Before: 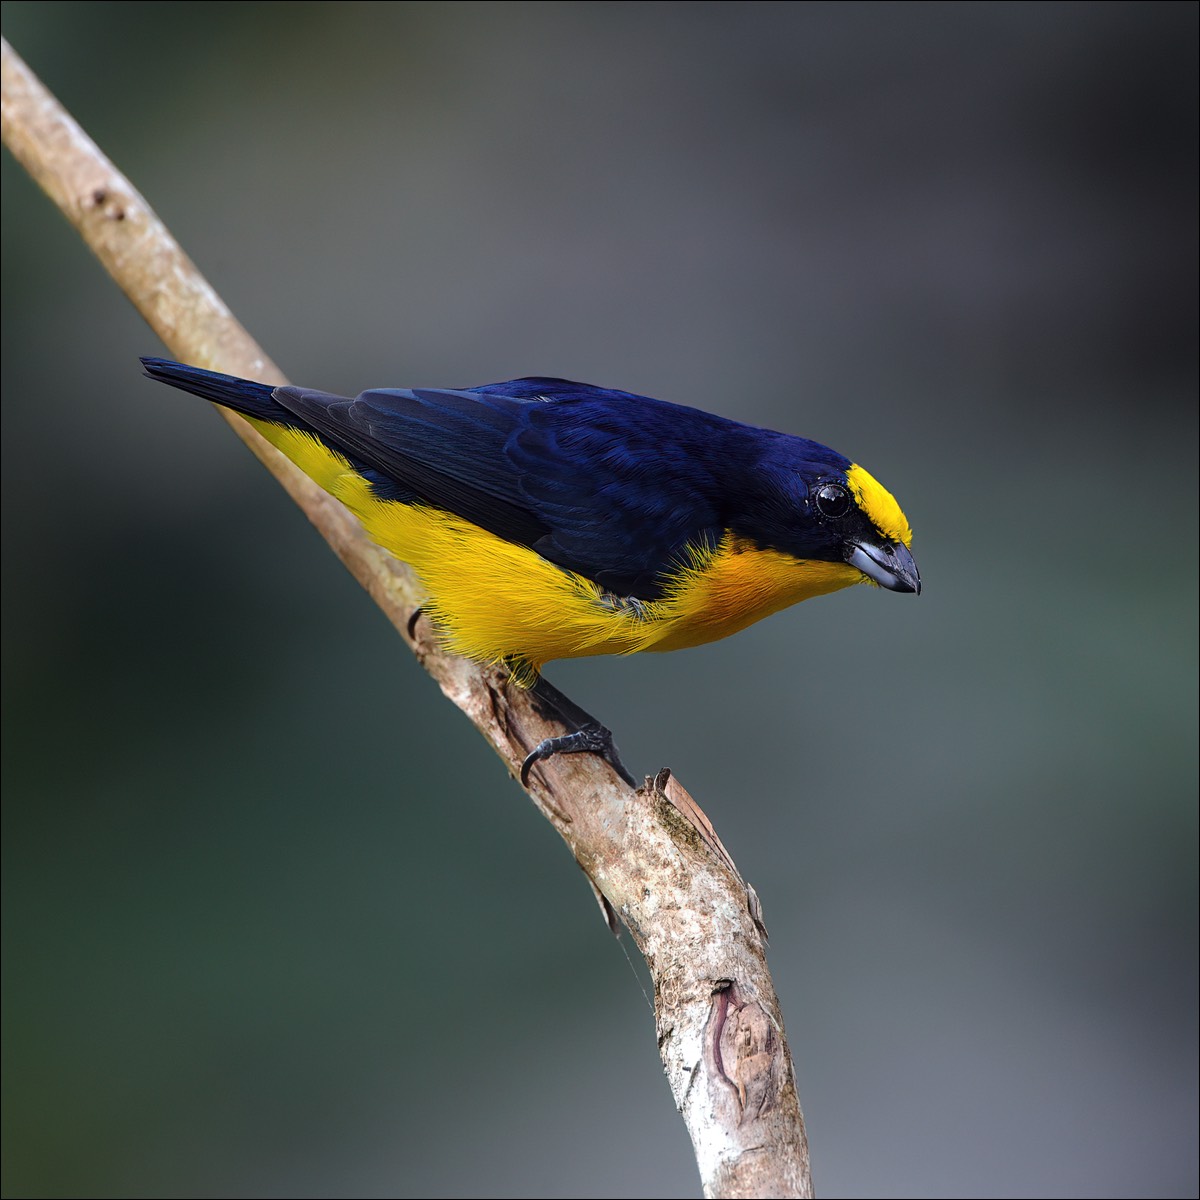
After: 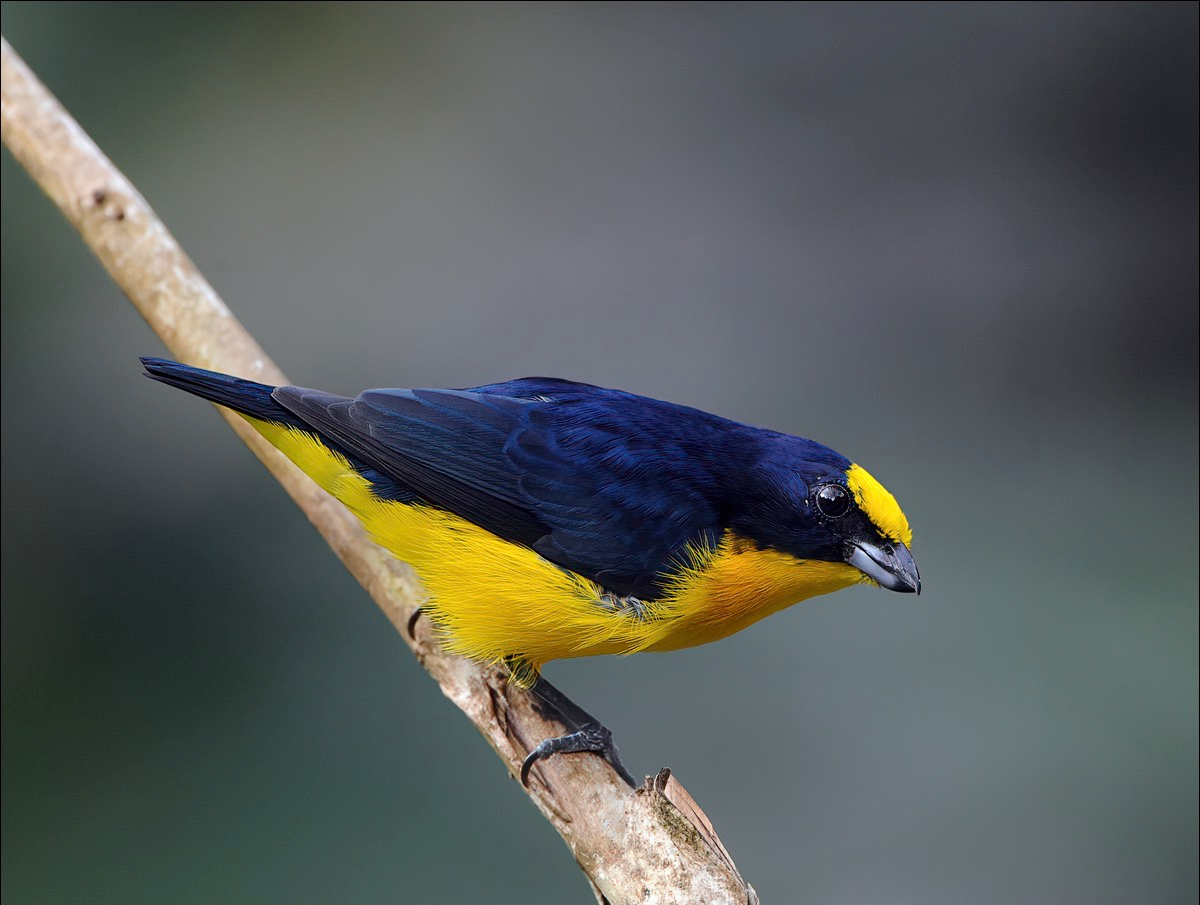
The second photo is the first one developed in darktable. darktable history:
crop: bottom 24.525%
